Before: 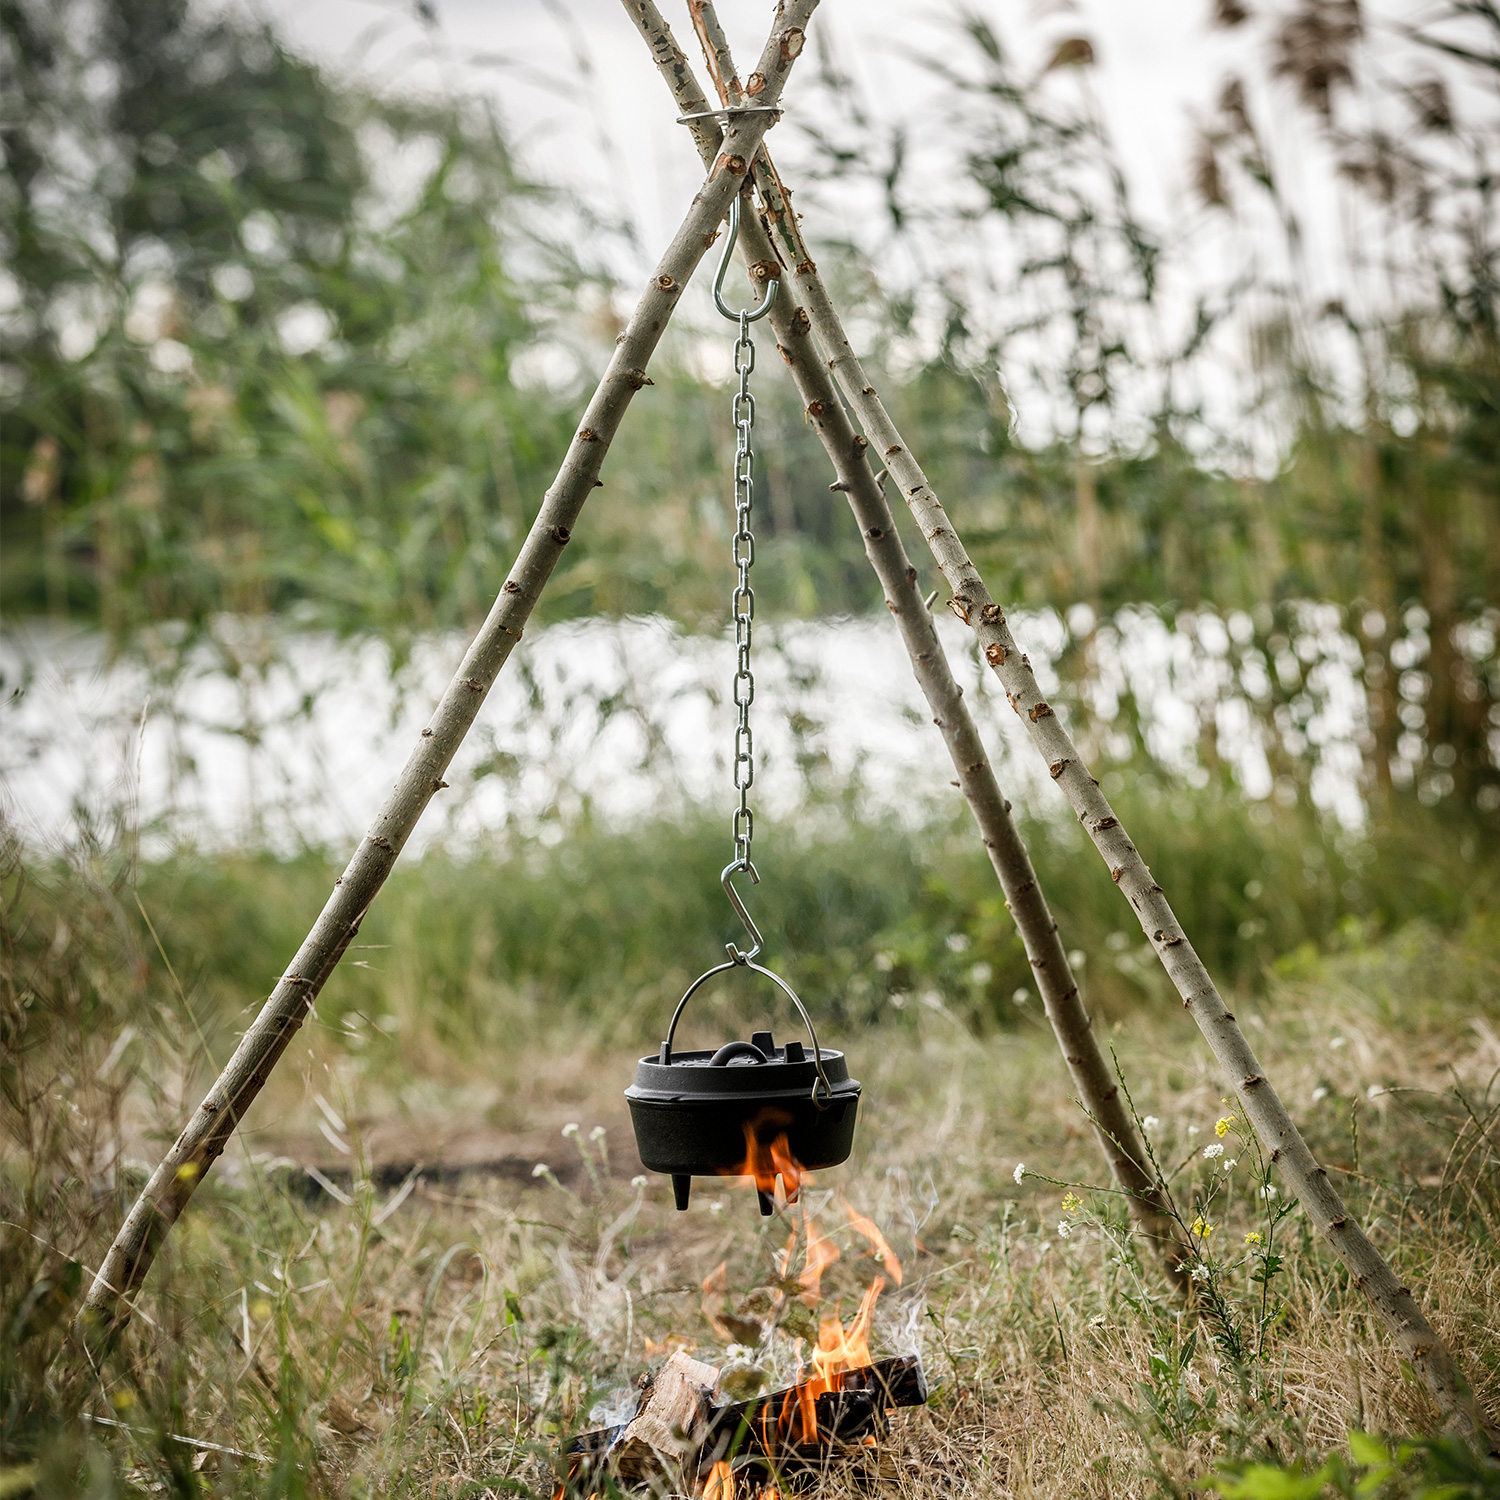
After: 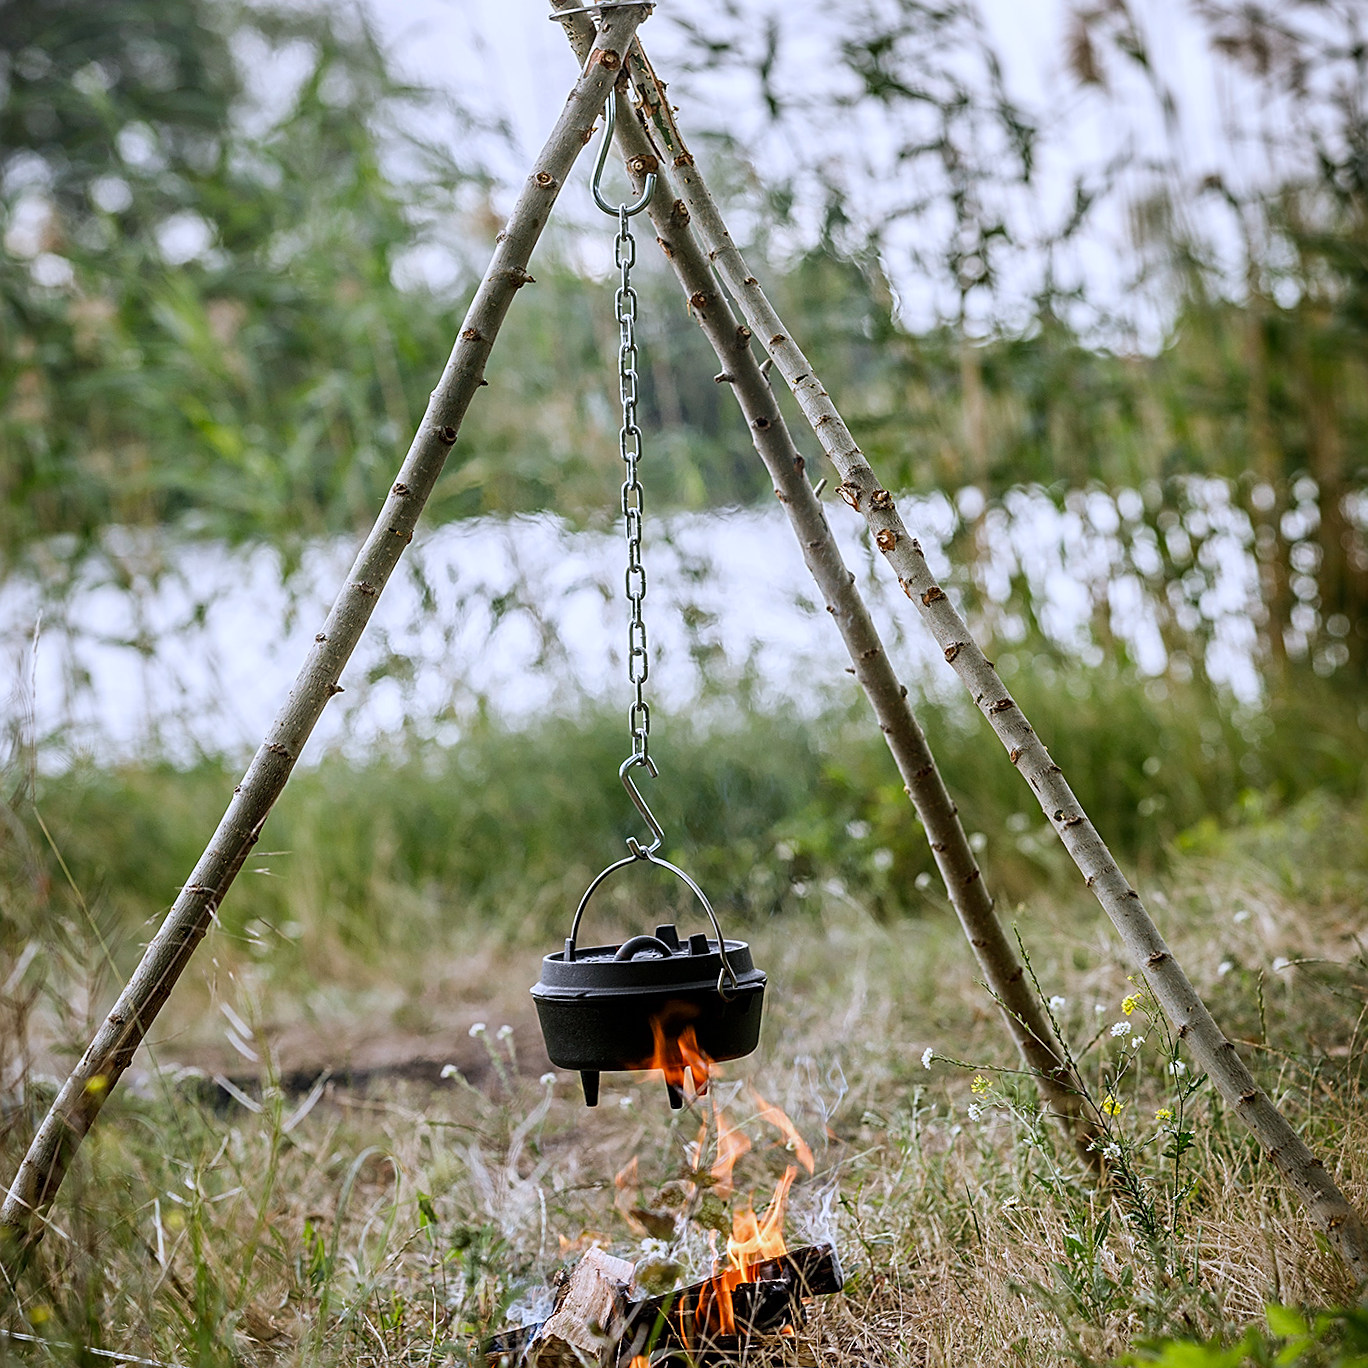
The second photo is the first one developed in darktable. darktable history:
exposure: exposure -0.116 EV, compensate exposure bias true, compensate highlight preservation false
crop and rotate: angle 1.96°, left 5.673%, top 5.673%
sharpen: on, module defaults
contrast brightness saturation: contrast 0.04, saturation 0.16
white balance: red 0.967, blue 1.119, emerald 0.756
